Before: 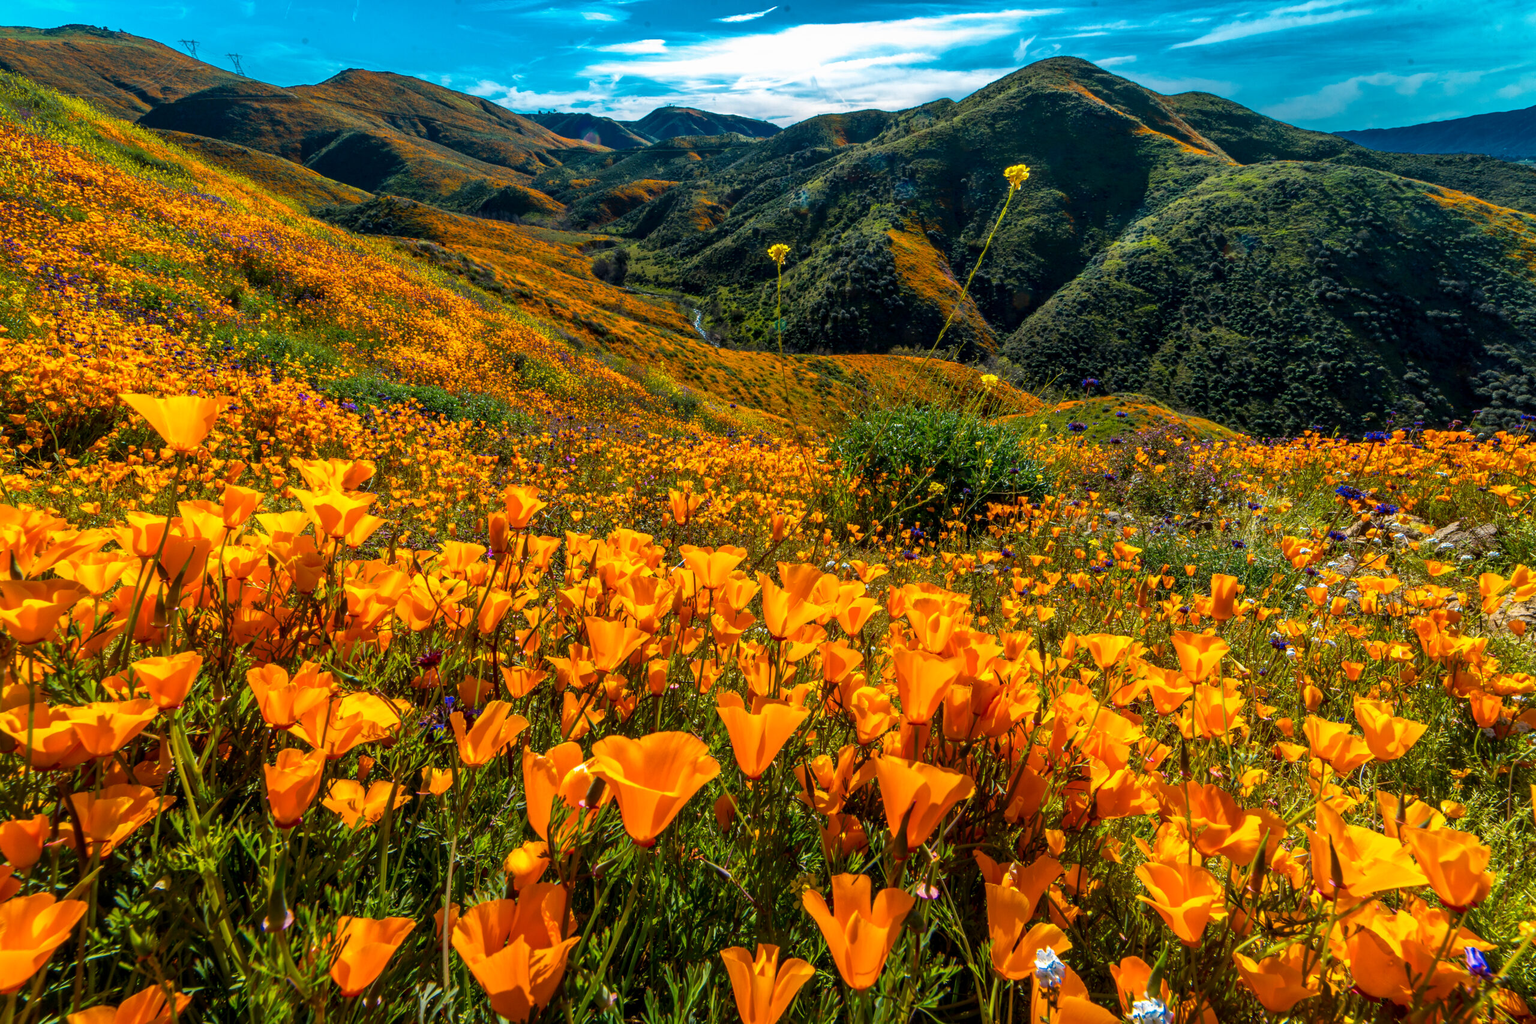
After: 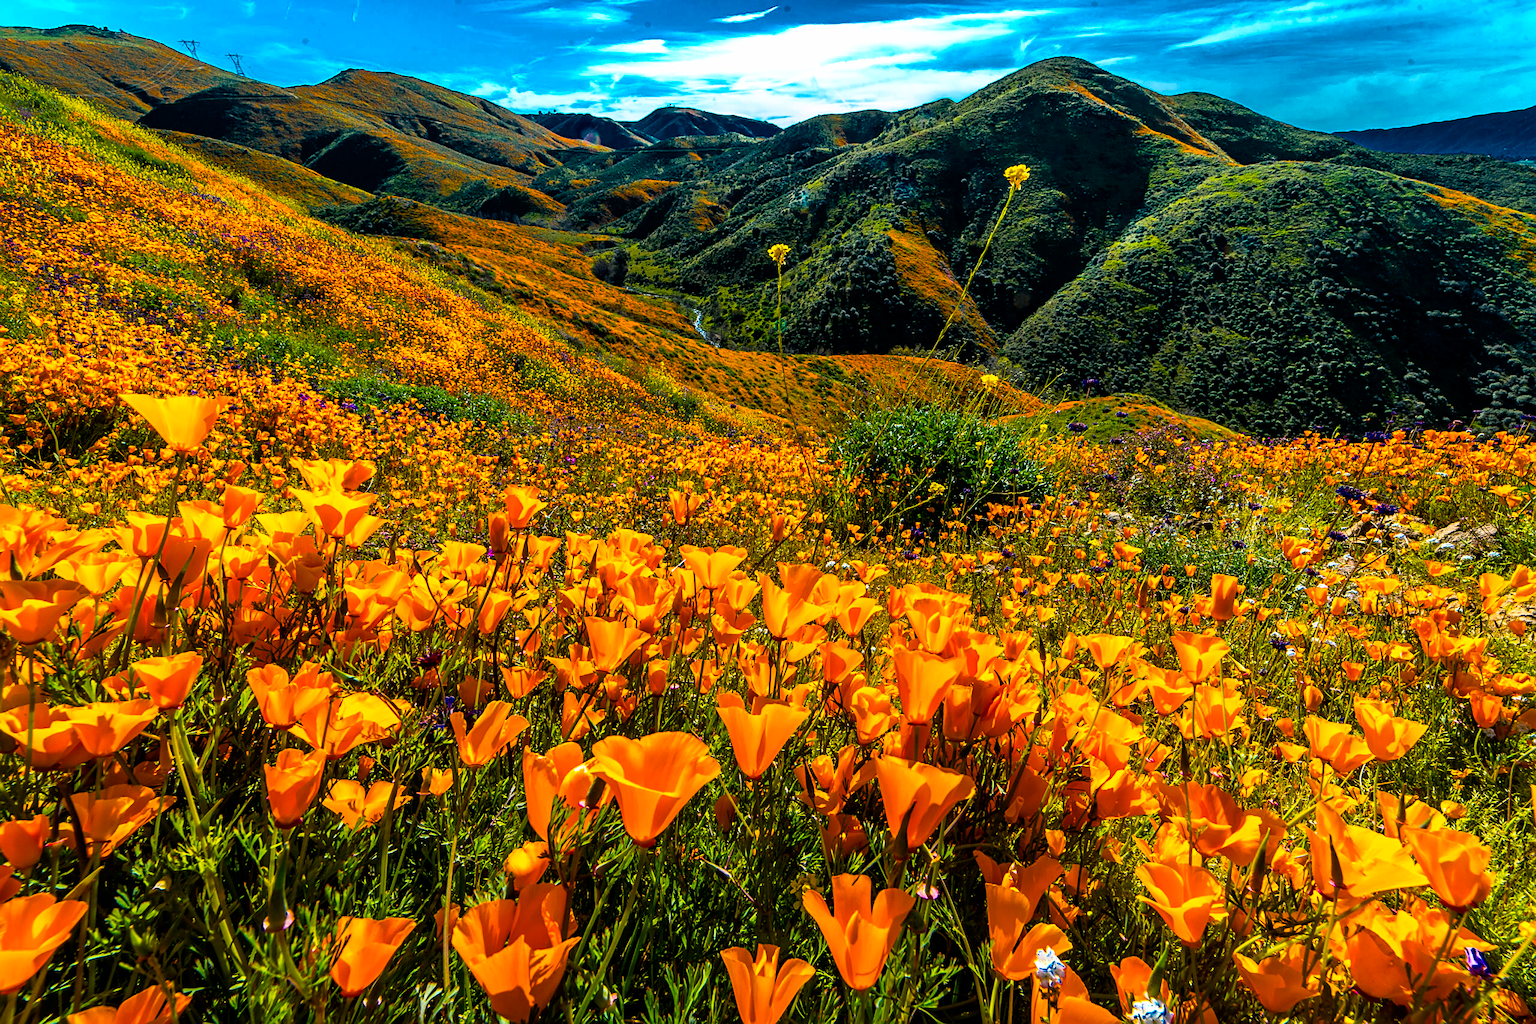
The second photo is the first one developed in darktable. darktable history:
color balance rgb: shadows lift › chroma 2.014%, shadows lift › hue 184.93°, perceptual saturation grading › global saturation 19.903%, global vibrance 15.956%, saturation formula JzAzBz (2021)
base curve: curves: ch0 [(0, 0) (0.005, 0.002) (0.193, 0.295) (0.399, 0.664) (0.75, 0.928) (1, 1)]
sharpen: on, module defaults
